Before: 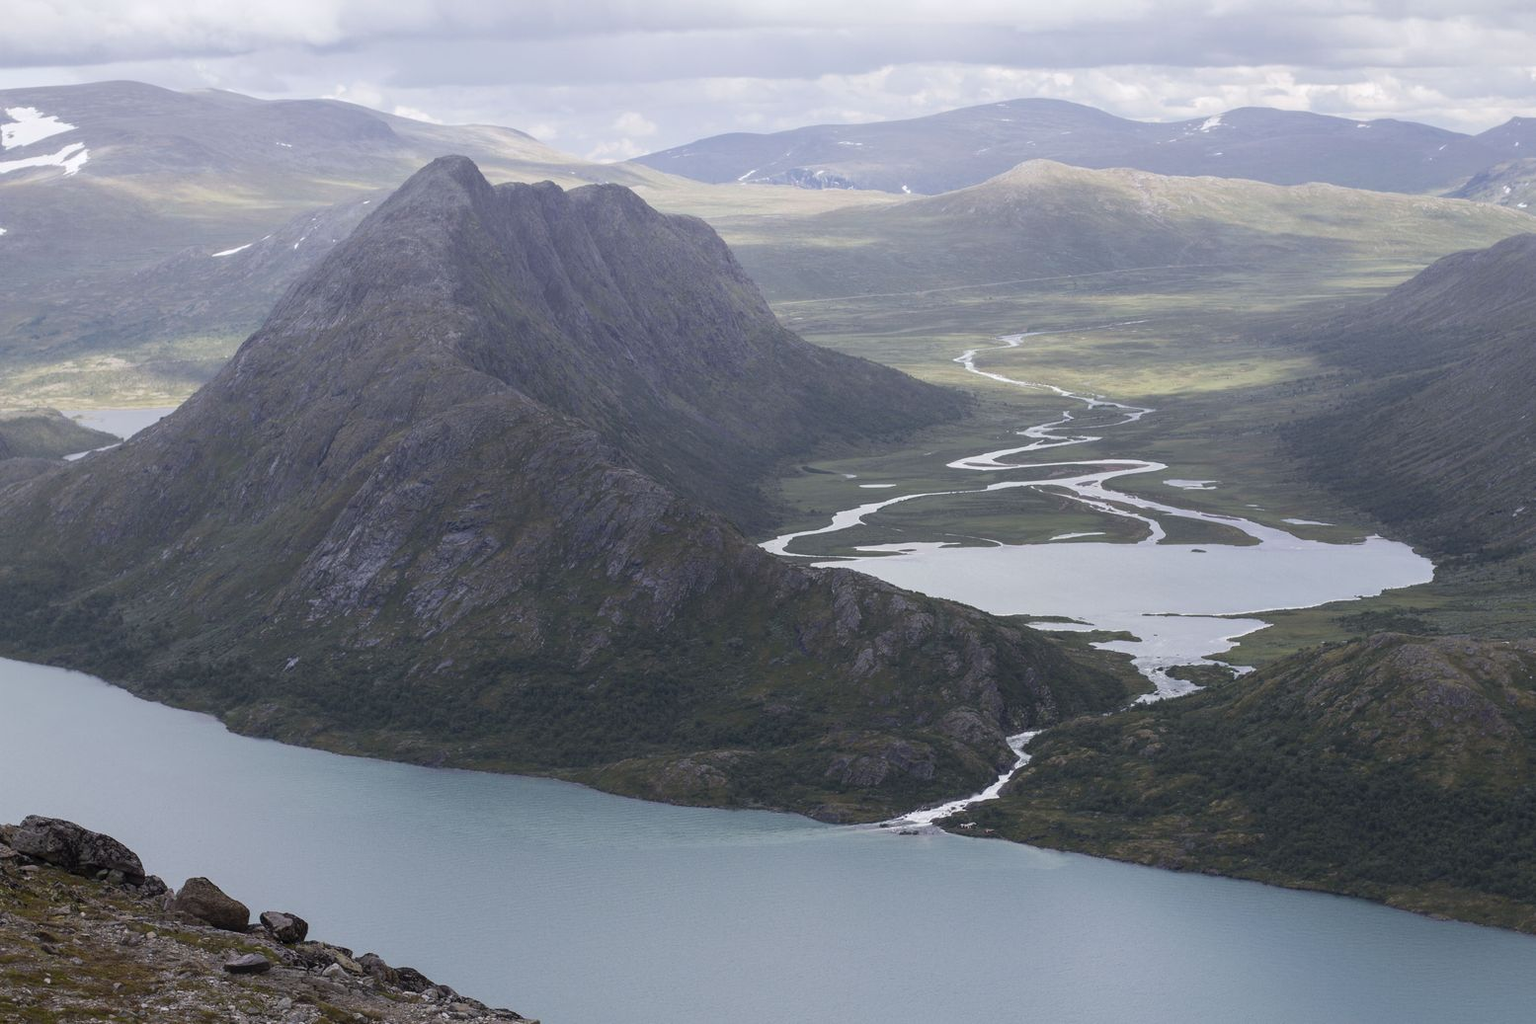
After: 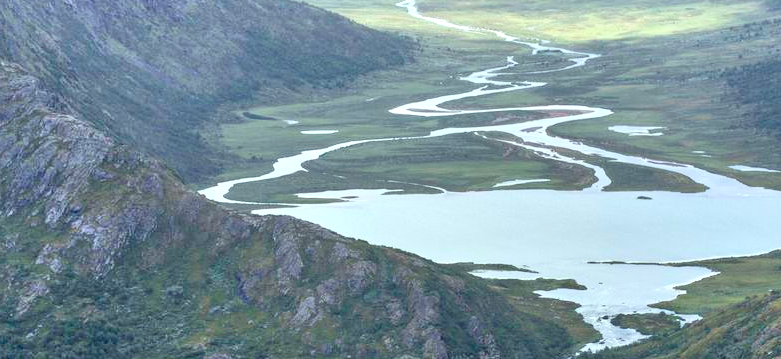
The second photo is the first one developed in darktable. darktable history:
crop: left 36.607%, top 34.735%, right 13.146%, bottom 30.611%
local contrast: highlights 100%, shadows 100%, detail 120%, midtone range 0.2
white balance: red 0.988, blue 1.017
tone equalizer: -8 EV 2 EV, -7 EV 2 EV, -6 EV 2 EV, -5 EV 2 EV, -4 EV 2 EV, -3 EV 1.5 EV, -2 EV 1 EV, -1 EV 0.5 EV
rgb levels: levels [[0.013, 0.434, 0.89], [0, 0.5, 1], [0, 0.5, 1]]
contrast brightness saturation: contrast 0.21, brightness -0.11, saturation 0.21
color correction: highlights a* -8, highlights b* 3.1
